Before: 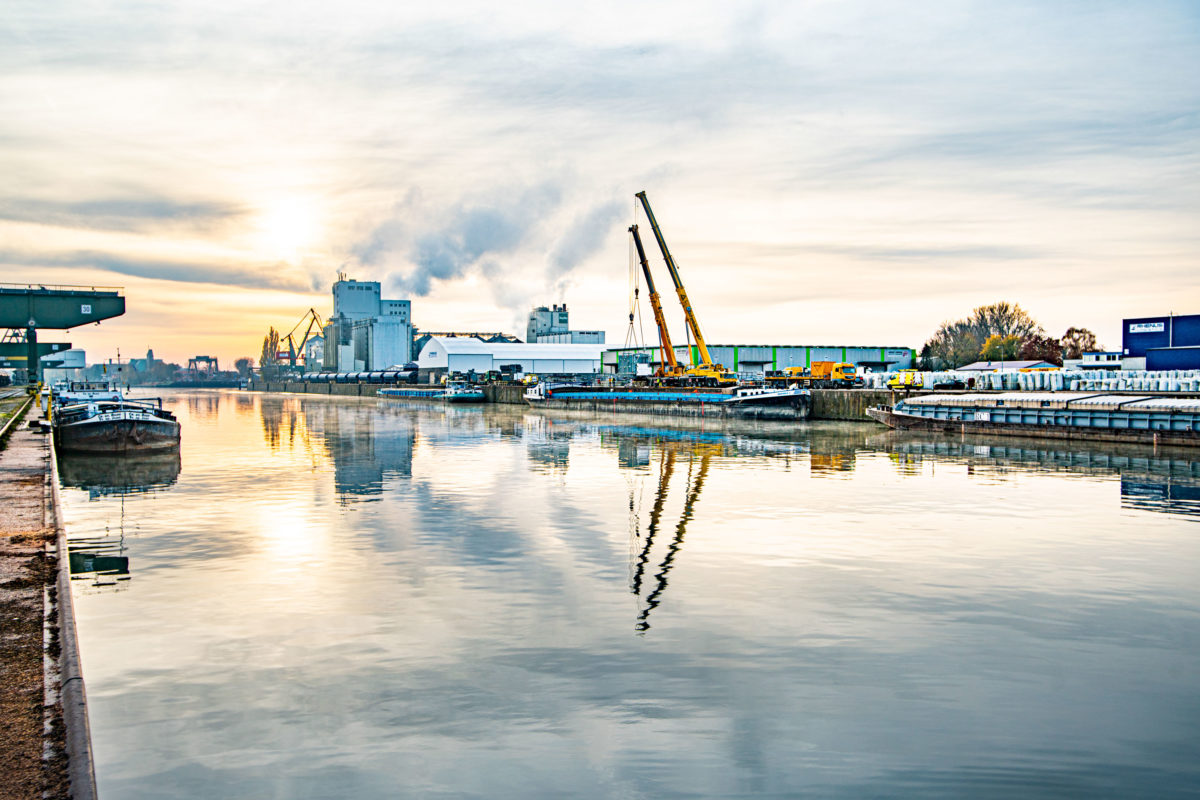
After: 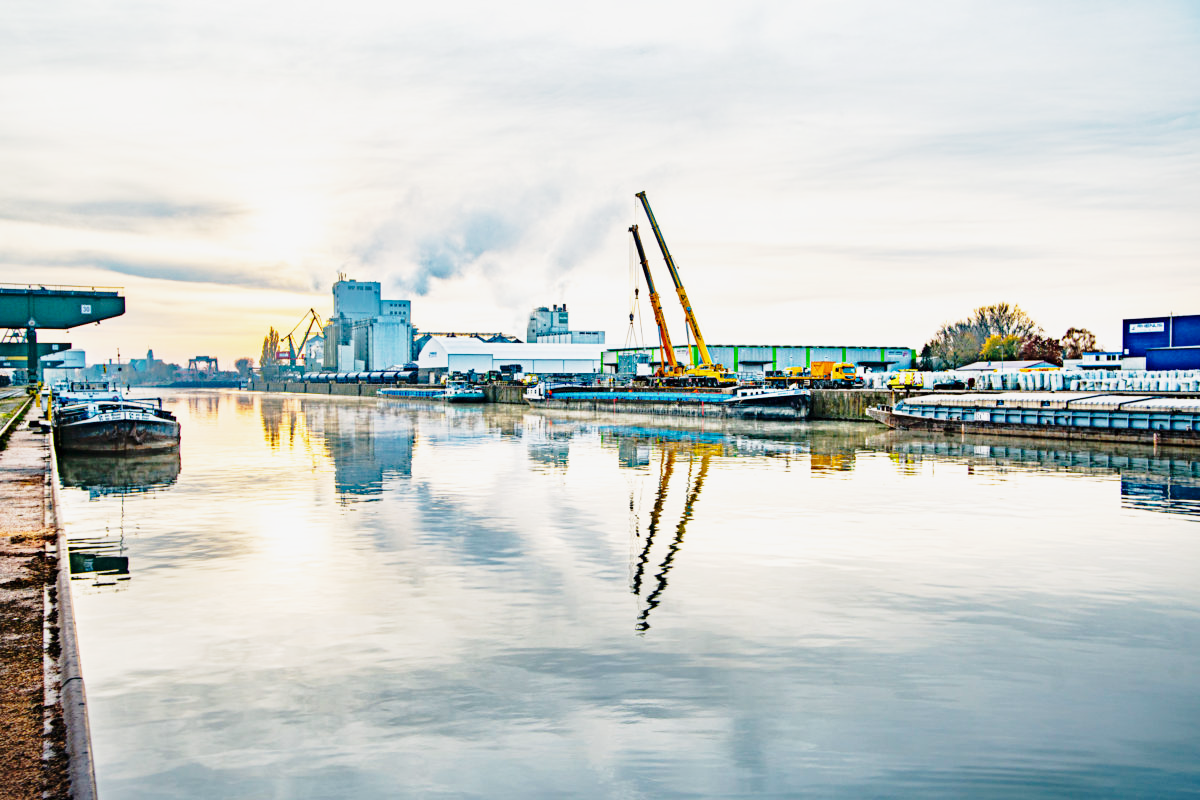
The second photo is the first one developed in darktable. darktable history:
shadows and highlights: shadows -20, white point adjustment -2, highlights -35
base curve: curves: ch0 [(0, 0) (0.028, 0.03) (0.121, 0.232) (0.46, 0.748) (0.859, 0.968) (1, 1)], preserve colors none
